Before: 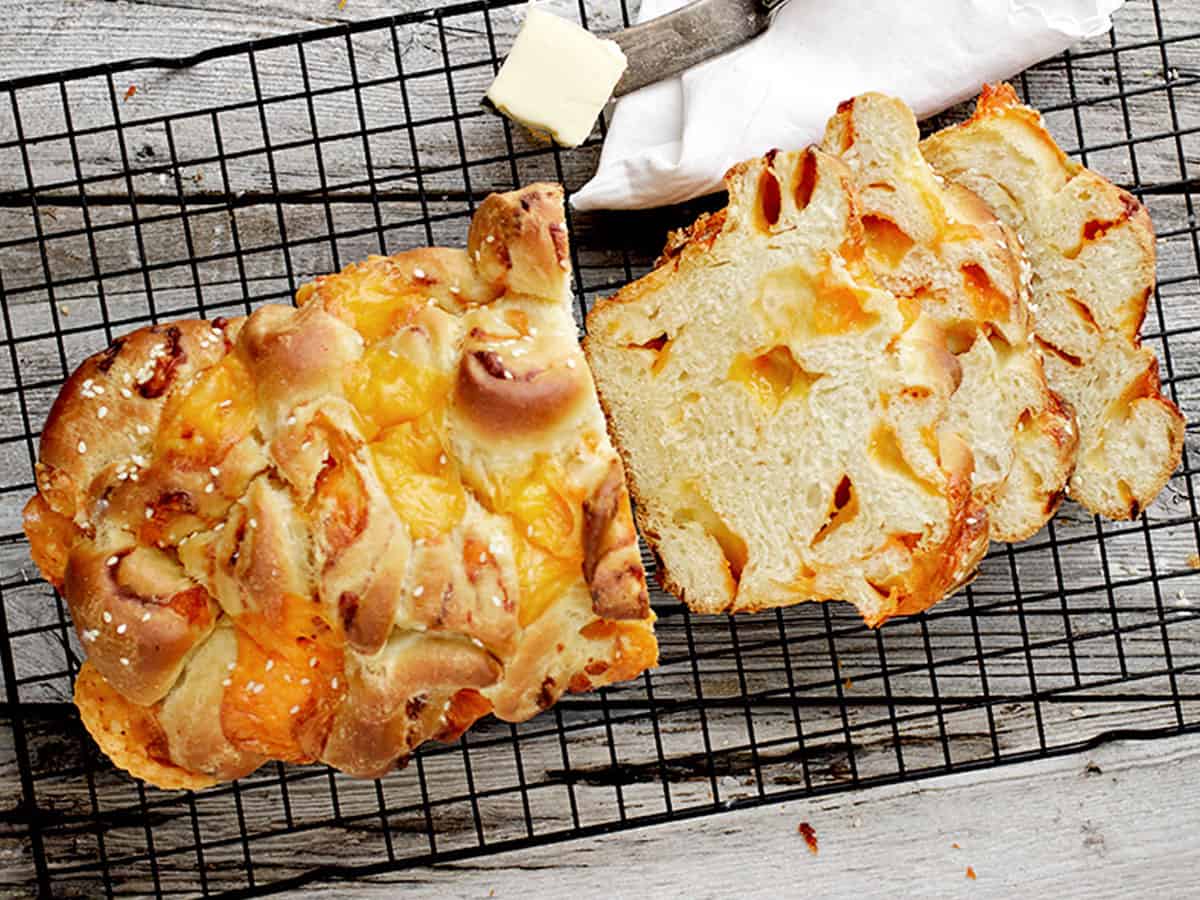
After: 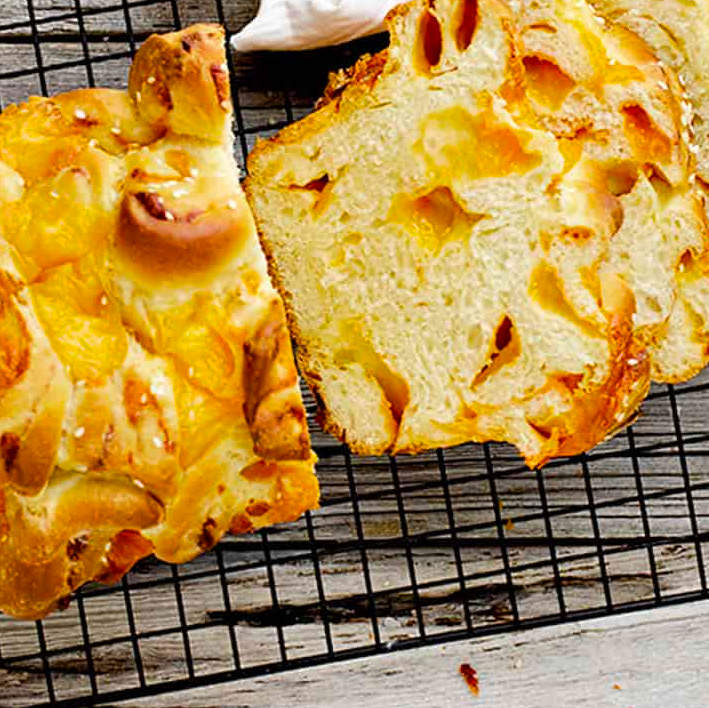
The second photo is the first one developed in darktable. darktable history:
crop and rotate: left 28.256%, top 17.734%, right 12.656%, bottom 3.573%
color balance rgb: linear chroma grading › global chroma 15%, perceptual saturation grading › global saturation 30%
